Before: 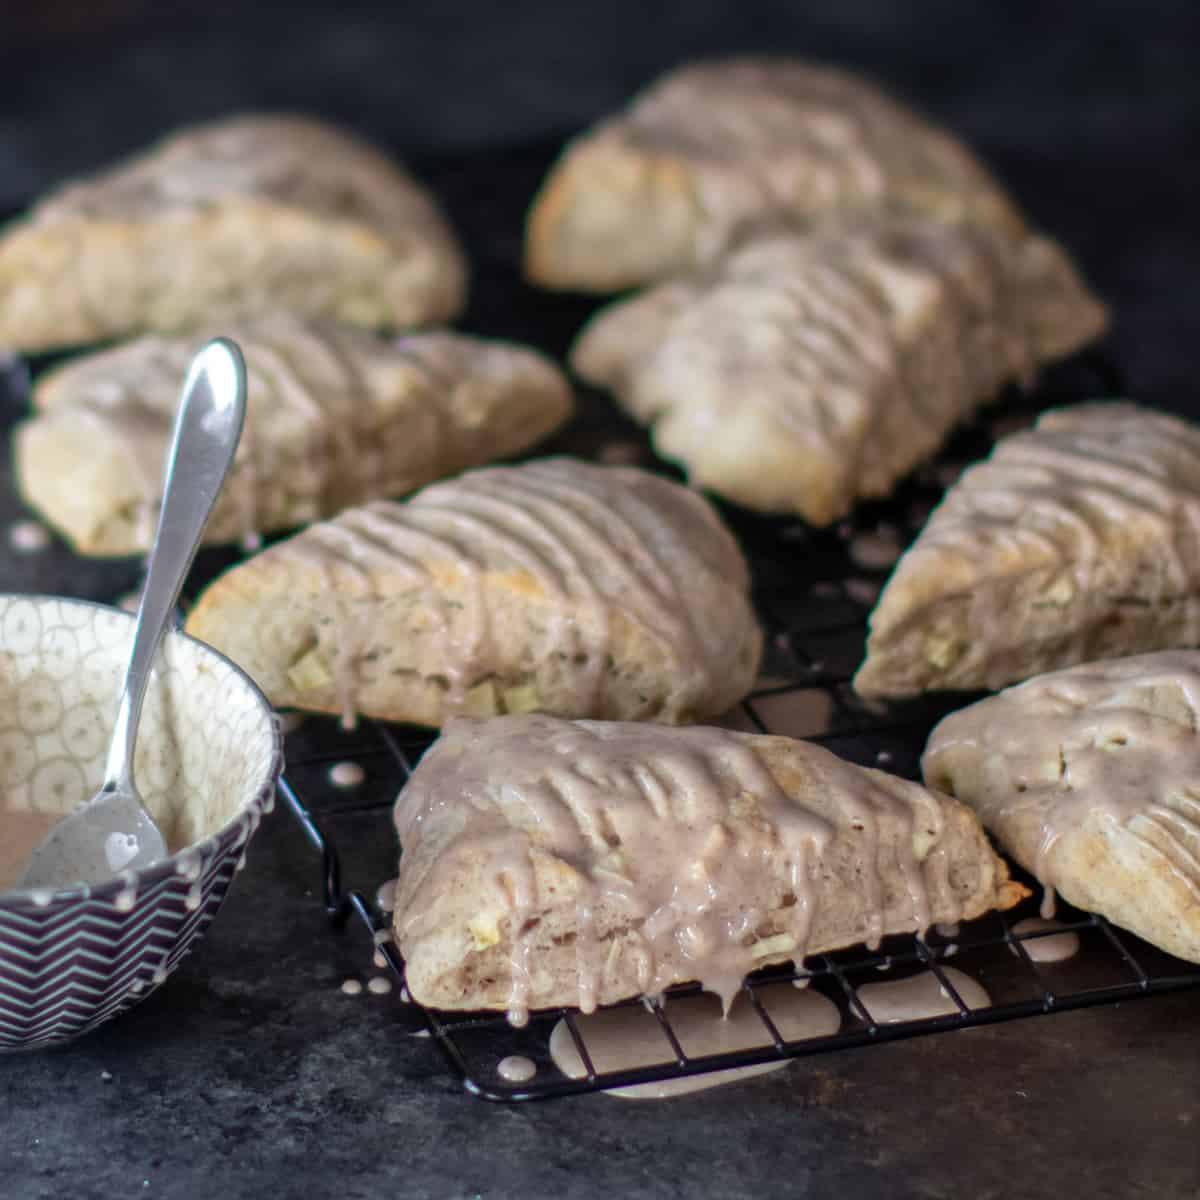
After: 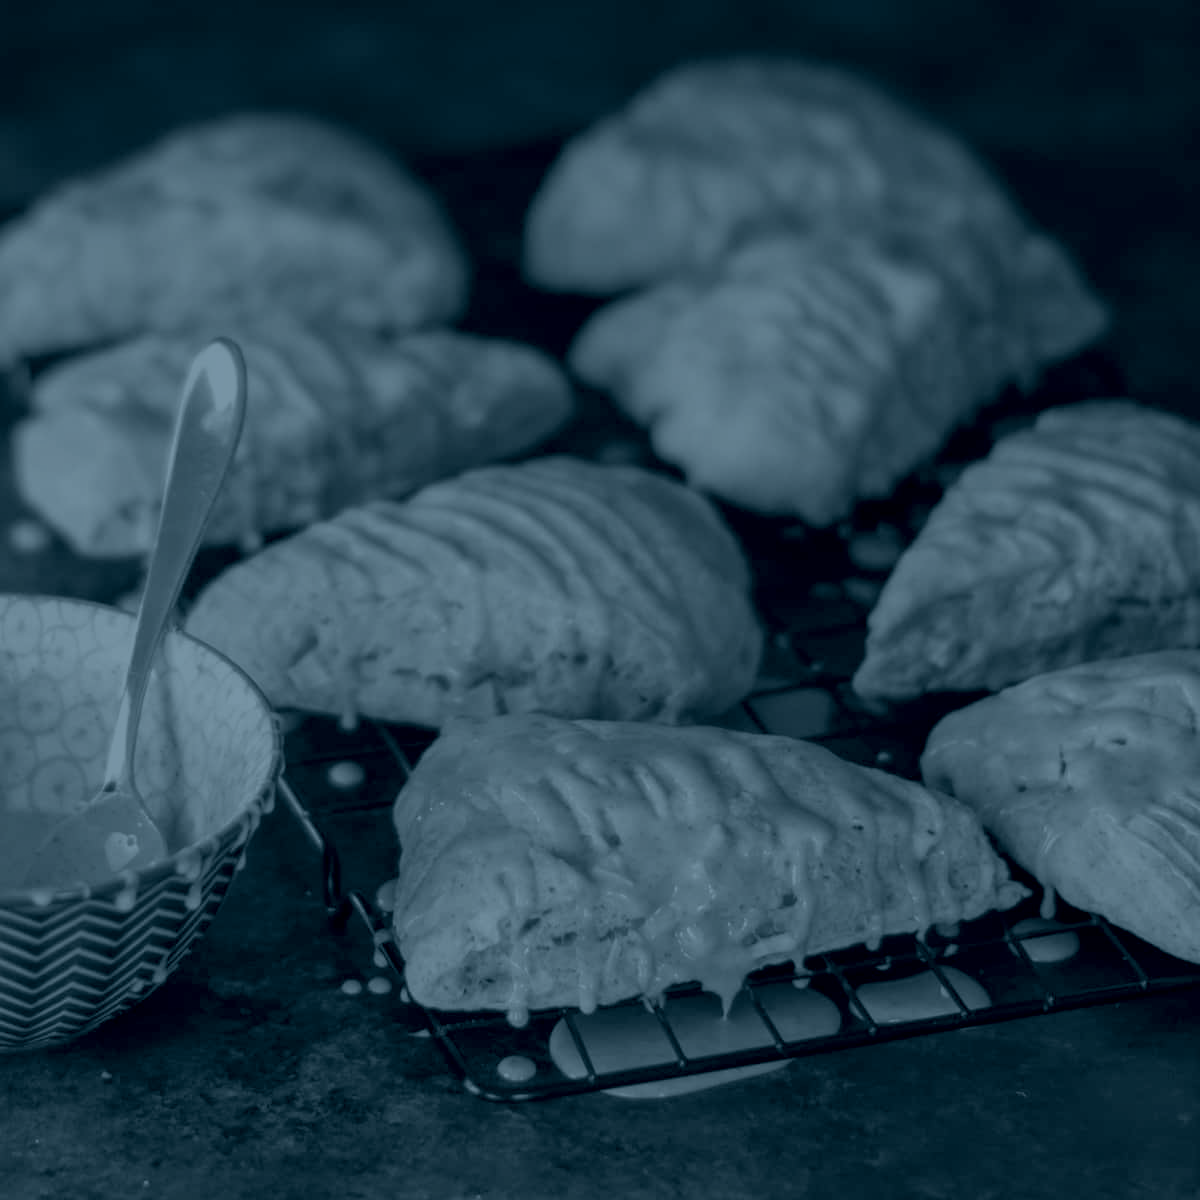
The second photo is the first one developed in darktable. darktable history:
colorize: hue 194.4°, saturation 29%, source mix 61.75%, lightness 3.98%, version 1
exposure: exposure 0.367 EV, compensate highlight preservation false
contrast brightness saturation: brightness 0.15
